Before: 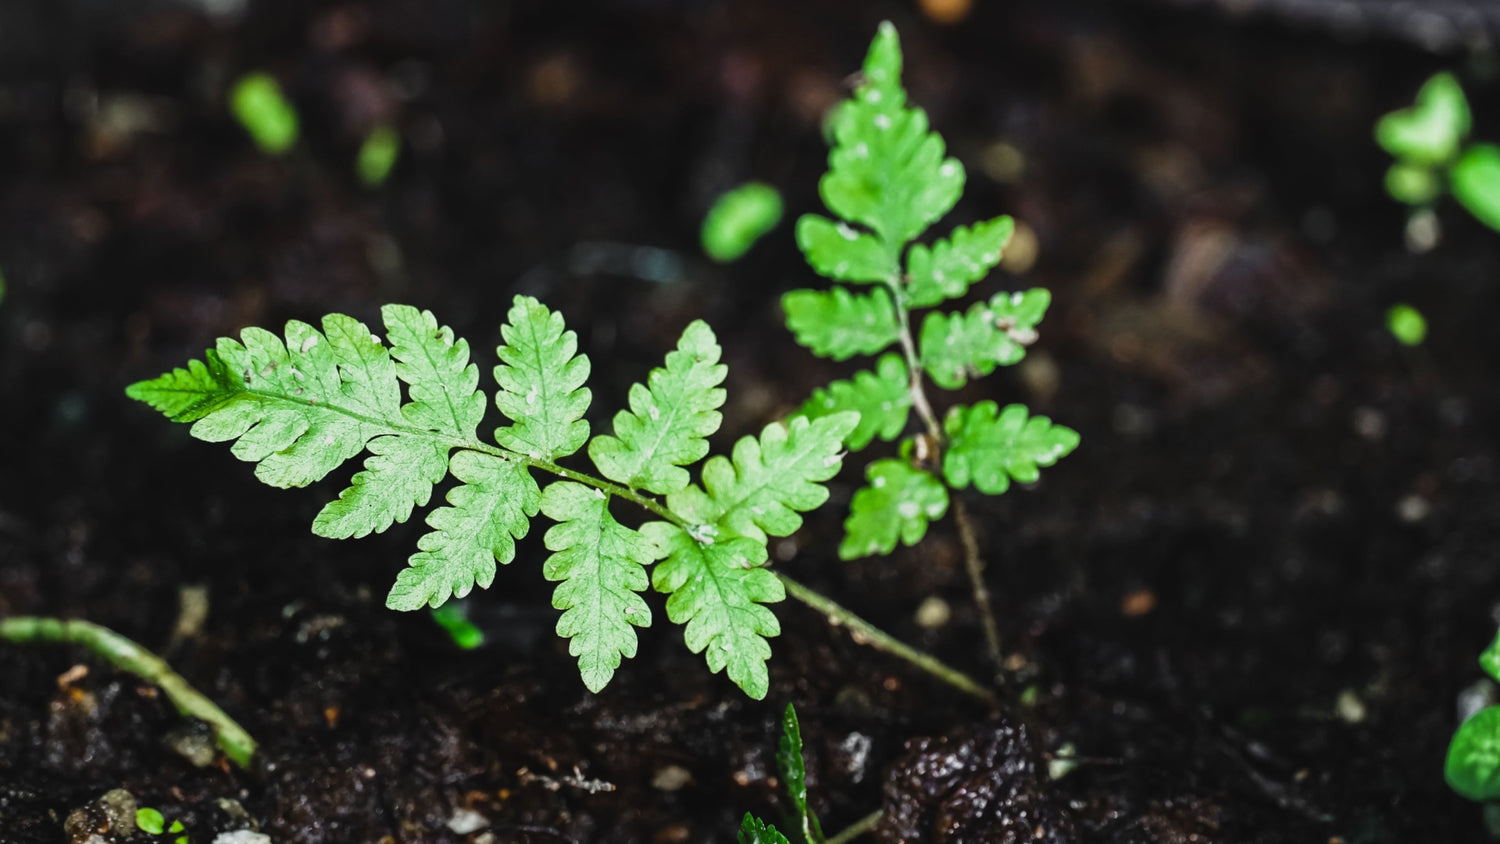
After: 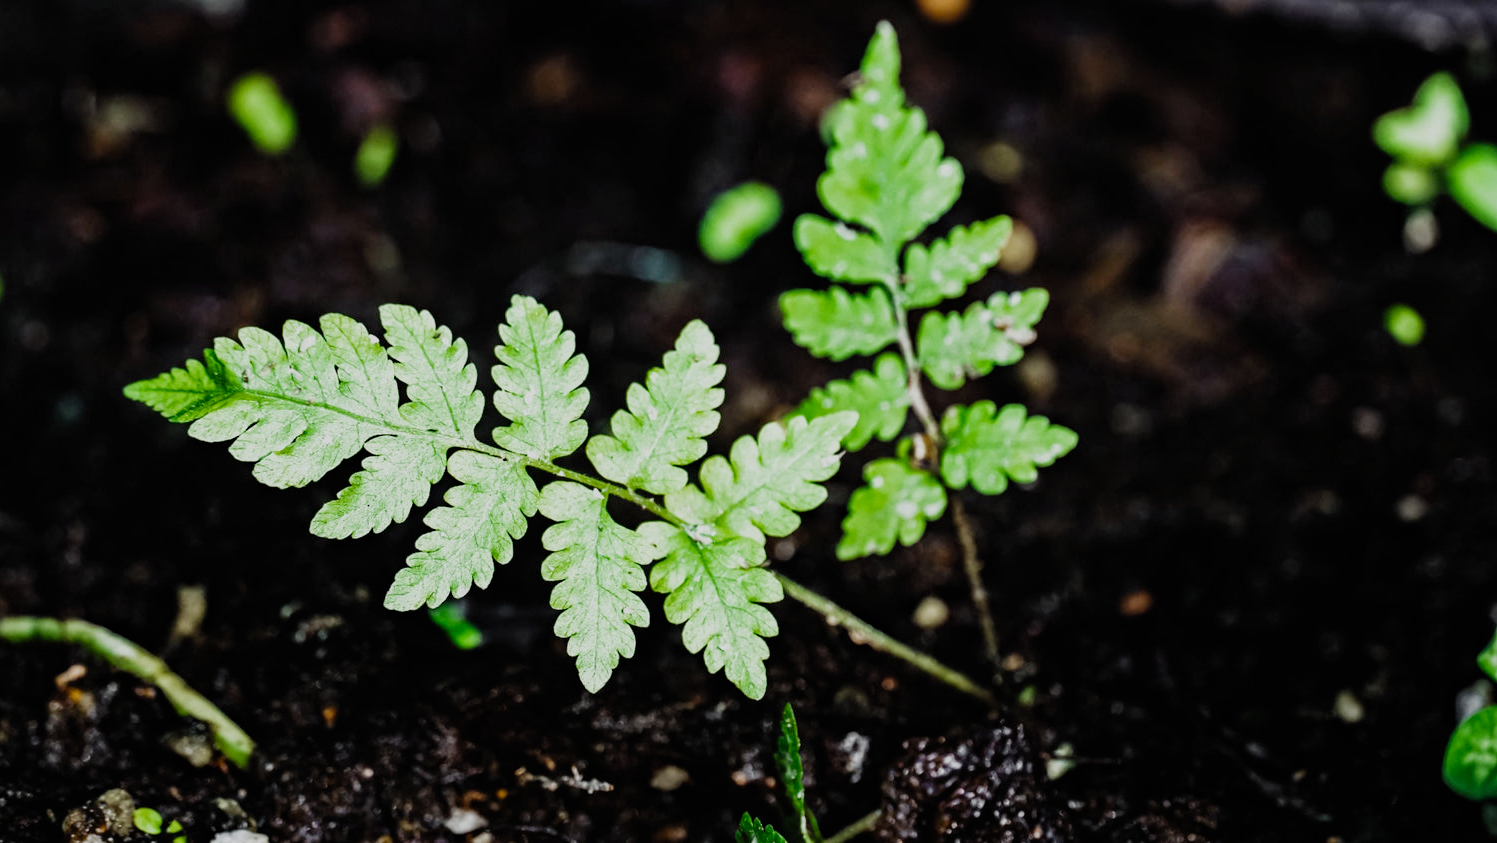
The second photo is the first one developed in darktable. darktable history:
filmic rgb: black relative exposure -7.65 EV, white relative exposure 4.56 EV, hardness 3.61, preserve chrominance no, color science v5 (2021)
crop and rotate: left 0.144%, bottom 0.011%
haze removal: compatibility mode true, adaptive false
tone equalizer: -8 EV -0.377 EV, -7 EV -0.365 EV, -6 EV -0.351 EV, -5 EV -0.26 EV, -3 EV 0.227 EV, -2 EV 0.309 EV, -1 EV 0.372 EV, +0 EV 0.405 EV, smoothing diameter 24.78%, edges refinement/feathering 9.45, preserve details guided filter
